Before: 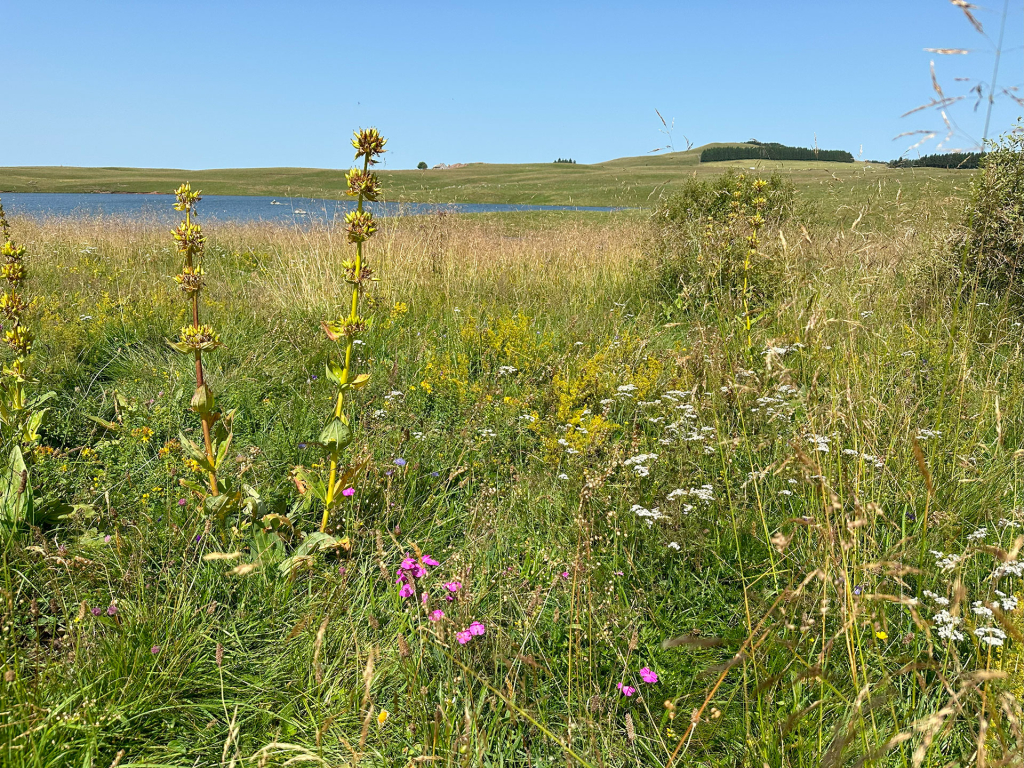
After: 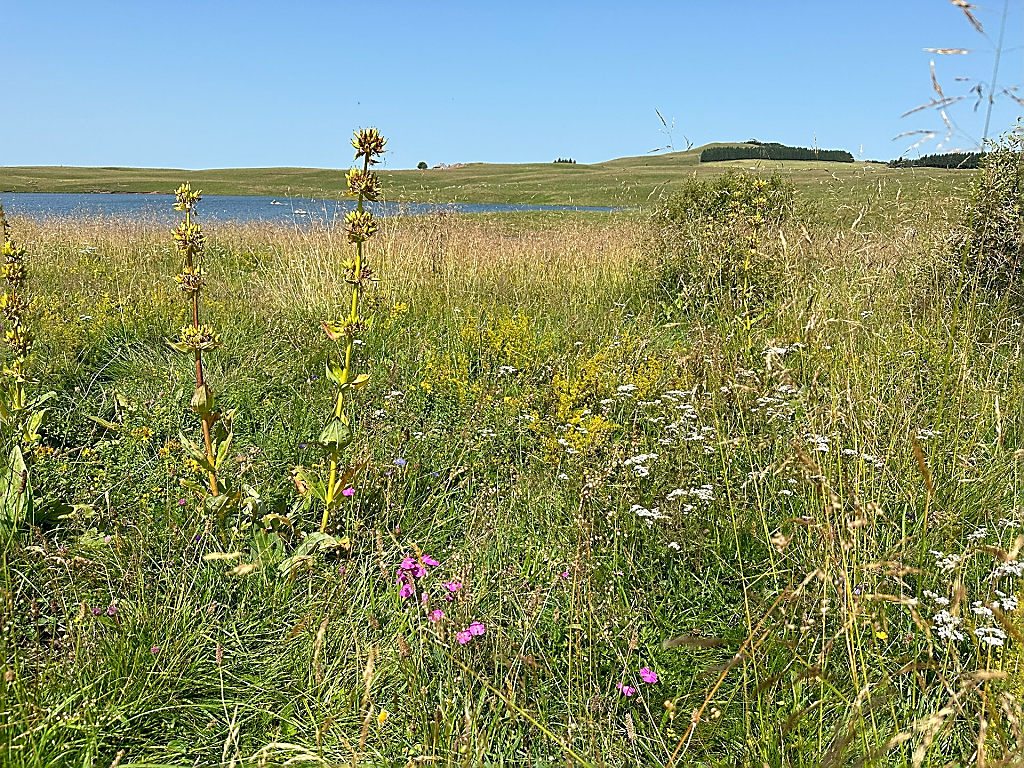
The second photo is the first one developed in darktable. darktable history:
sharpen: radius 1.36, amount 1.245, threshold 0.664
